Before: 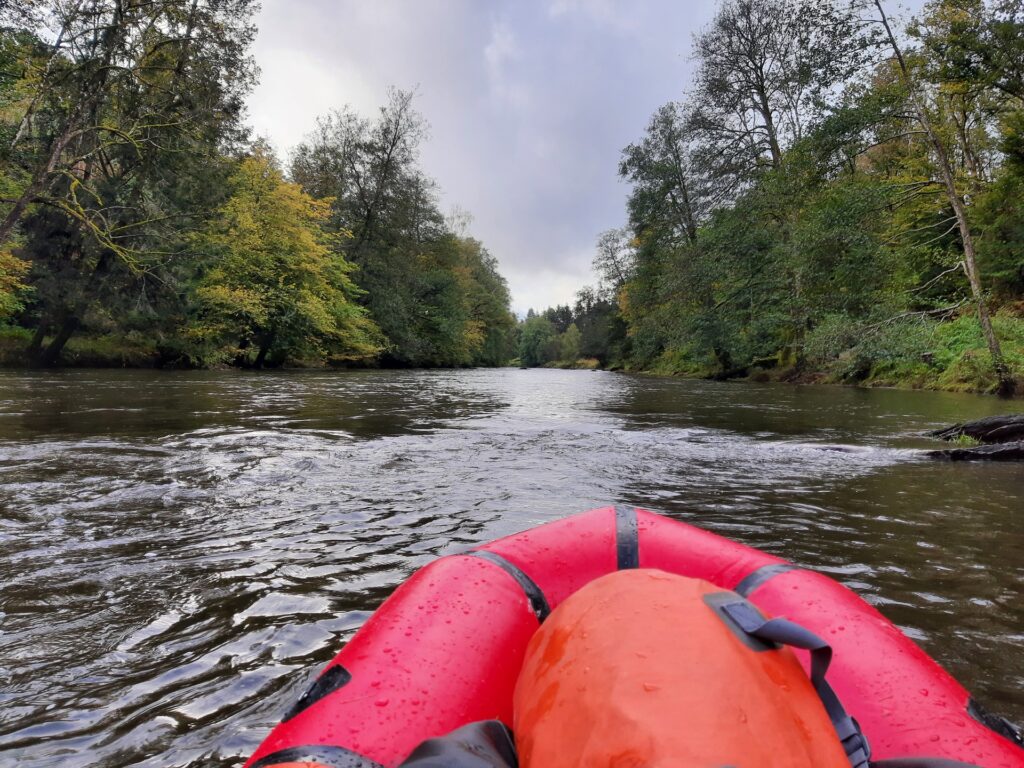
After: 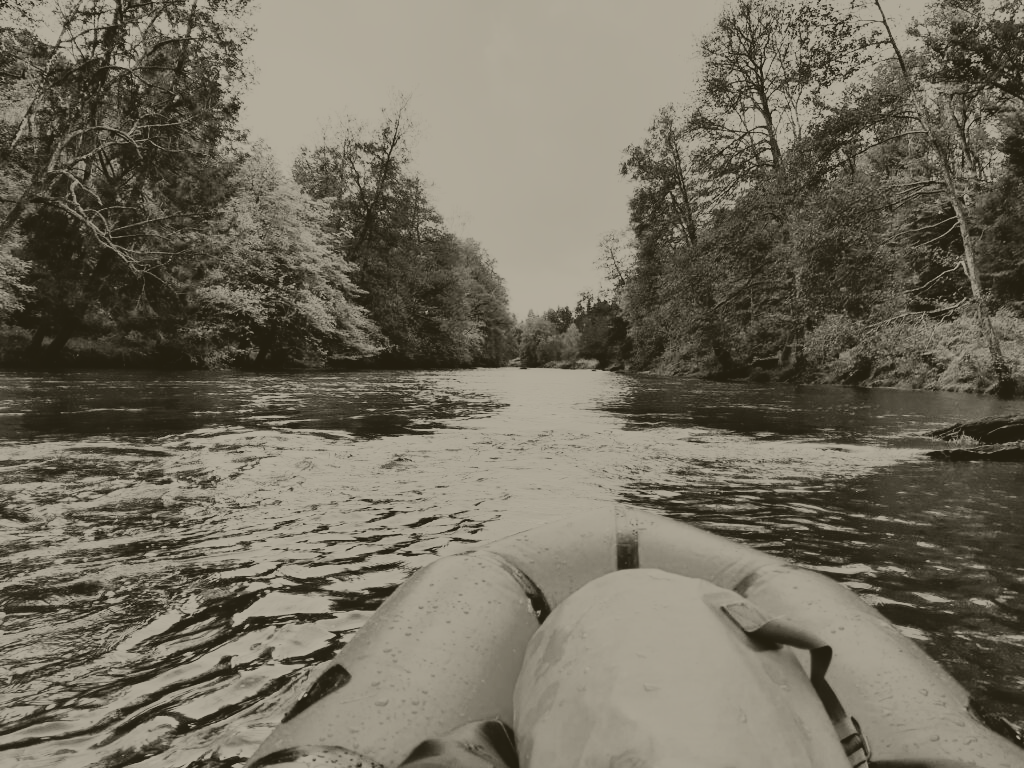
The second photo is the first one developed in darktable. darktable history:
rgb curve: curves: ch0 [(0, 0) (0.21, 0.15) (0.24, 0.21) (0.5, 0.75) (0.75, 0.96) (0.89, 0.99) (1, 1)]; ch1 [(0, 0.02) (0.21, 0.13) (0.25, 0.2) (0.5, 0.67) (0.75, 0.9) (0.89, 0.97) (1, 1)]; ch2 [(0, 0.02) (0.21, 0.13) (0.25, 0.2) (0.5, 0.67) (0.75, 0.9) (0.89, 0.97) (1, 1)], compensate middle gray true
colorize: hue 41.44°, saturation 22%, source mix 60%, lightness 10.61%
